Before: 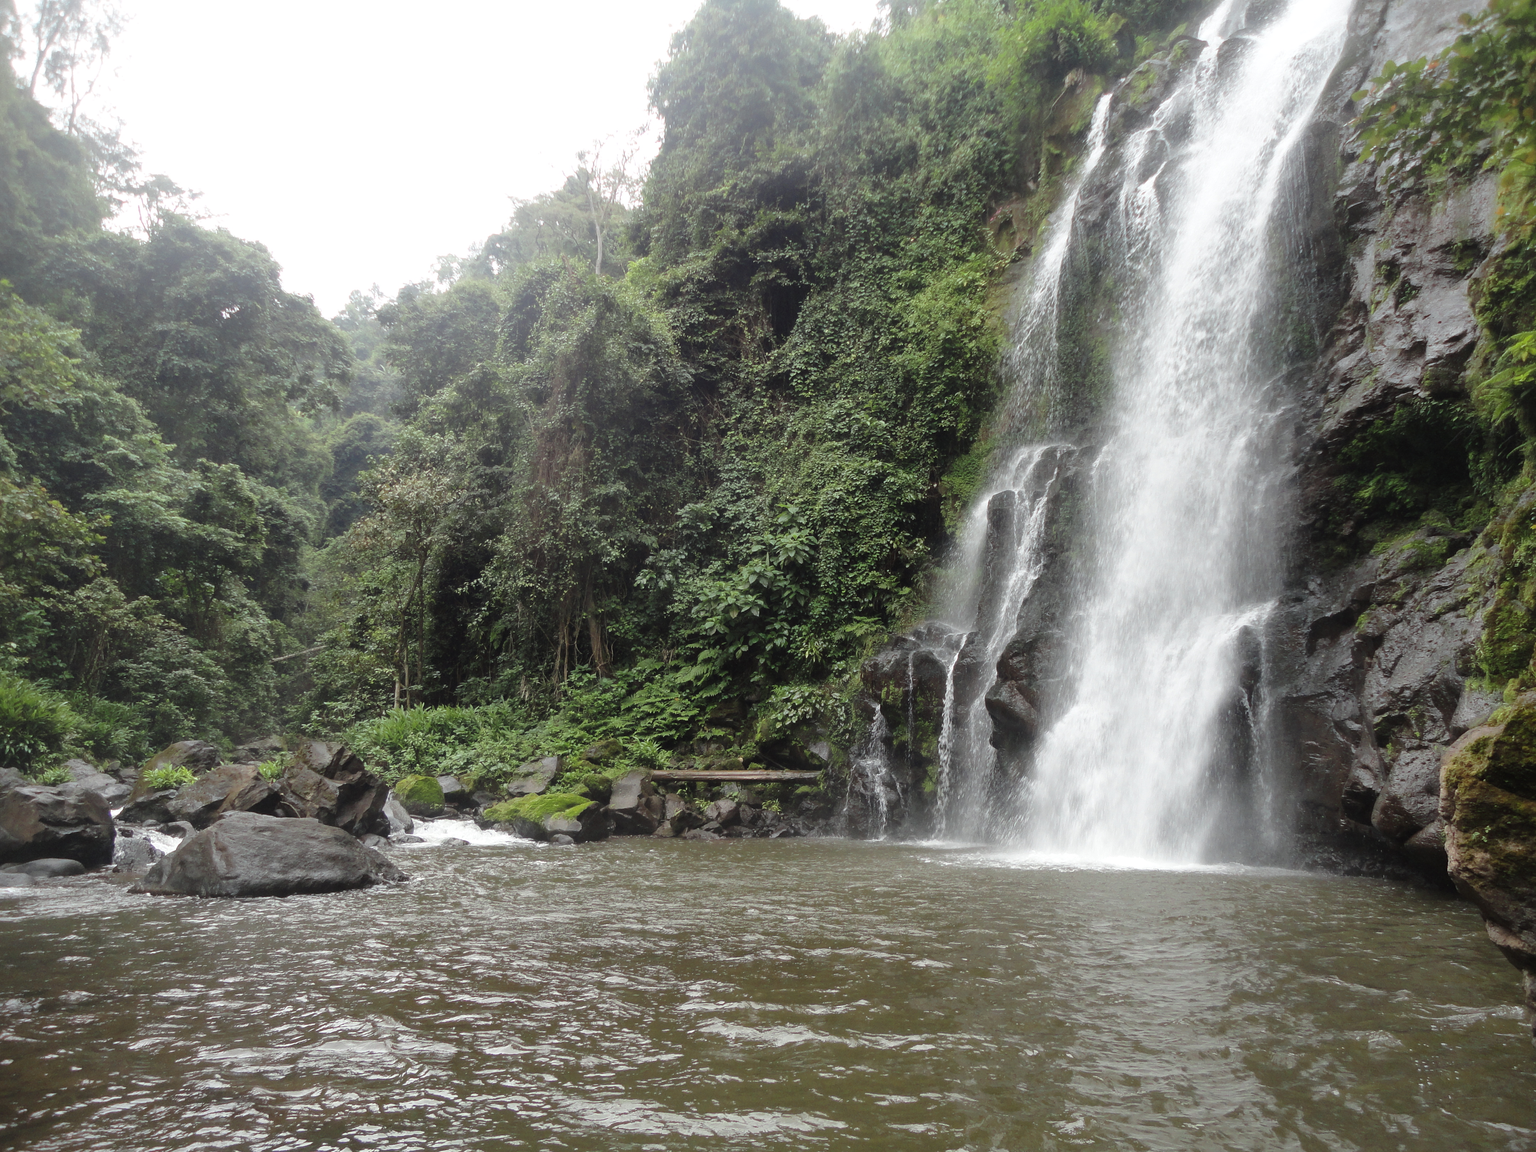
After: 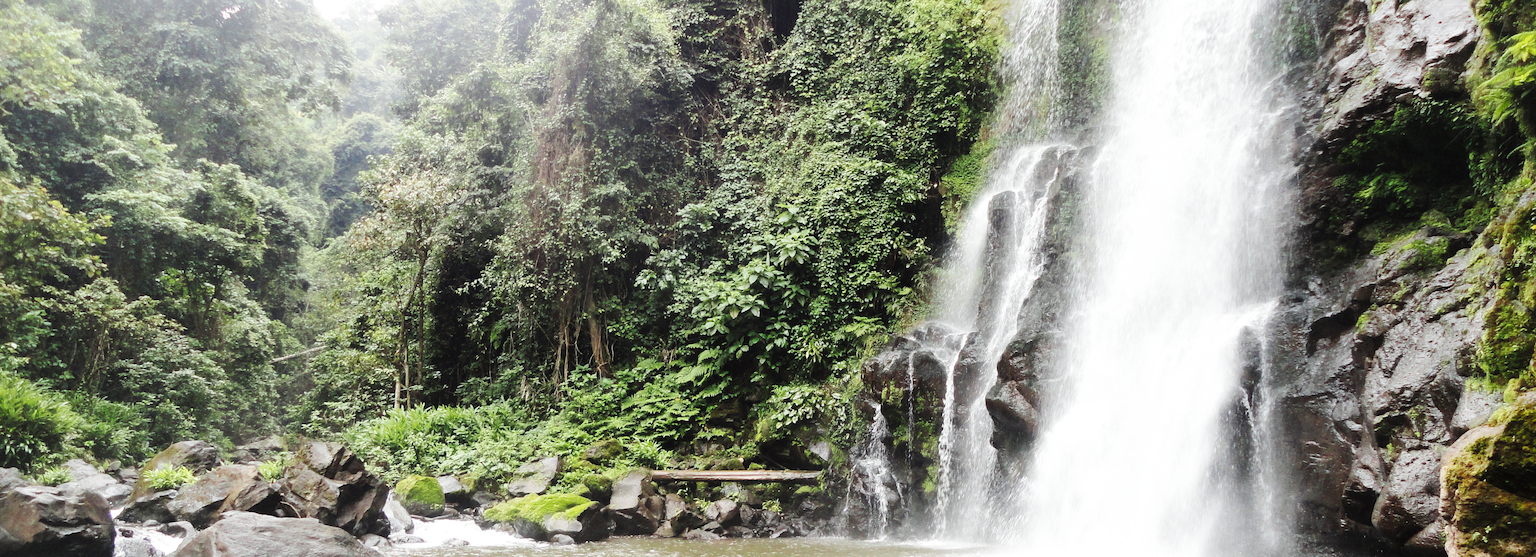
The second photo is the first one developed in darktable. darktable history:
crop and rotate: top 26.056%, bottom 25.543%
base curve: curves: ch0 [(0, 0.003) (0.001, 0.002) (0.006, 0.004) (0.02, 0.022) (0.048, 0.086) (0.094, 0.234) (0.162, 0.431) (0.258, 0.629) (0.385, 0.8) (0.548, 0.918) (0.751, 0.988) (1, 1)], preserve colors none
exposure: exposure 0 EV, compensate highlight preservation false
contrast brightness saturation: saturation -0.04
